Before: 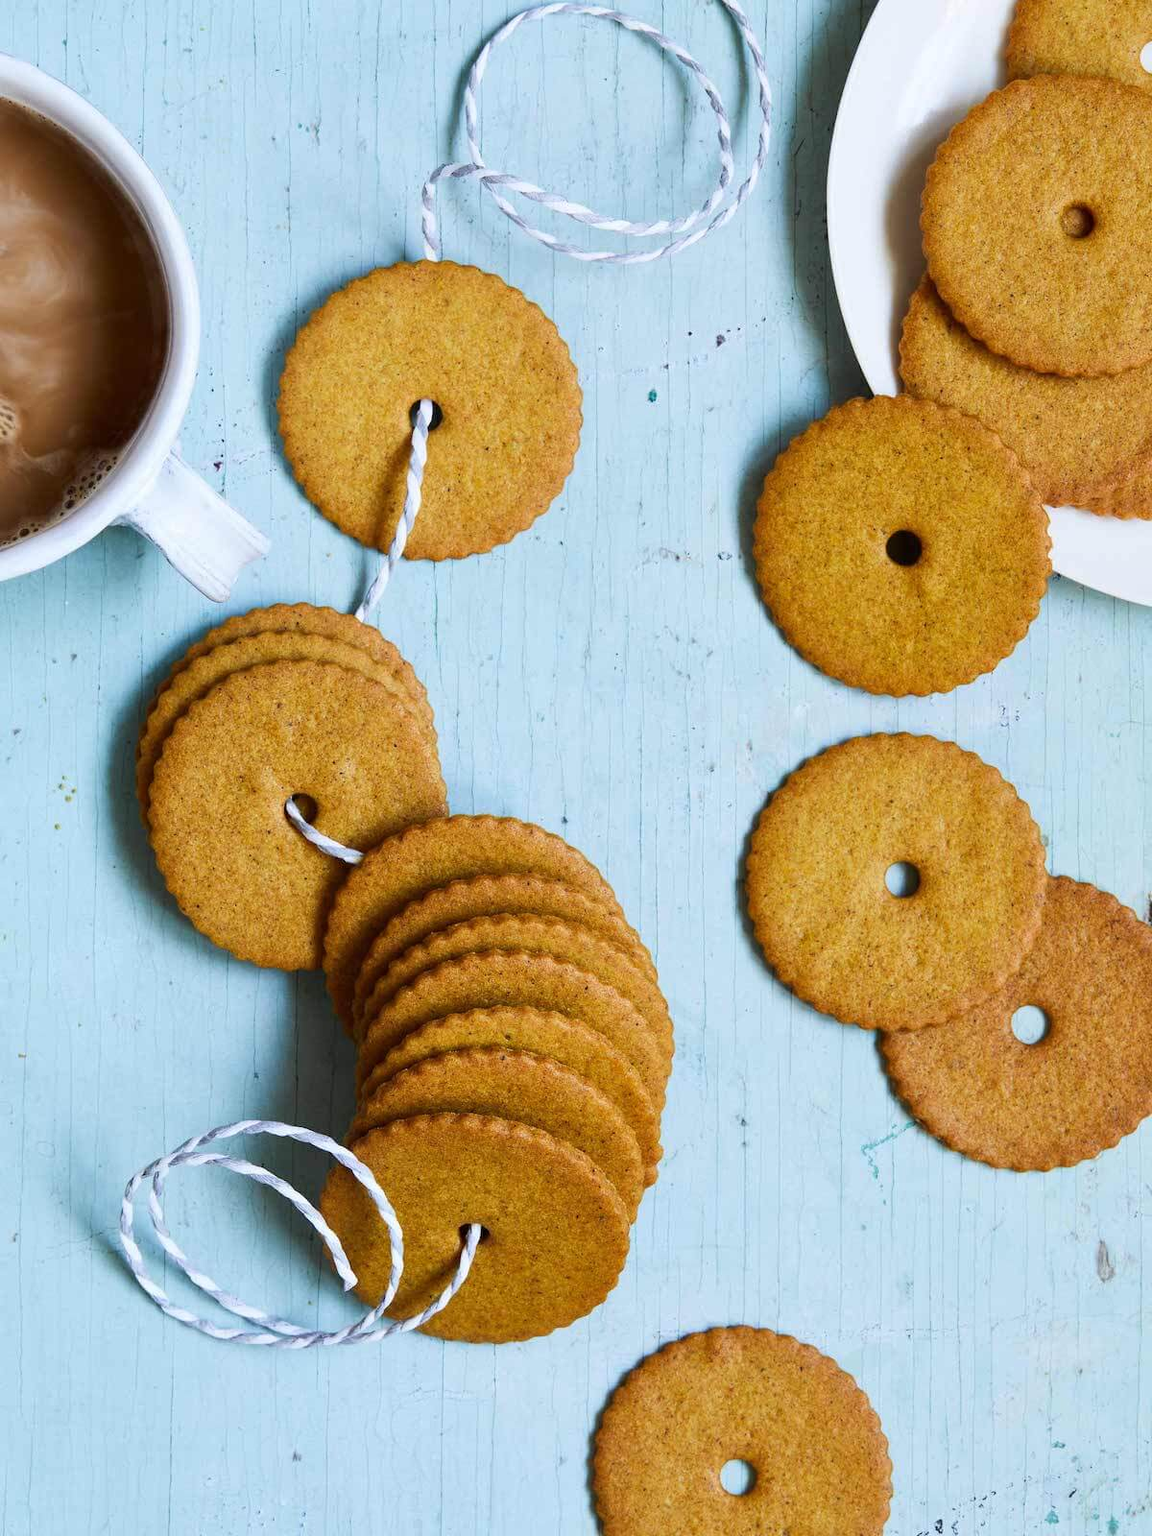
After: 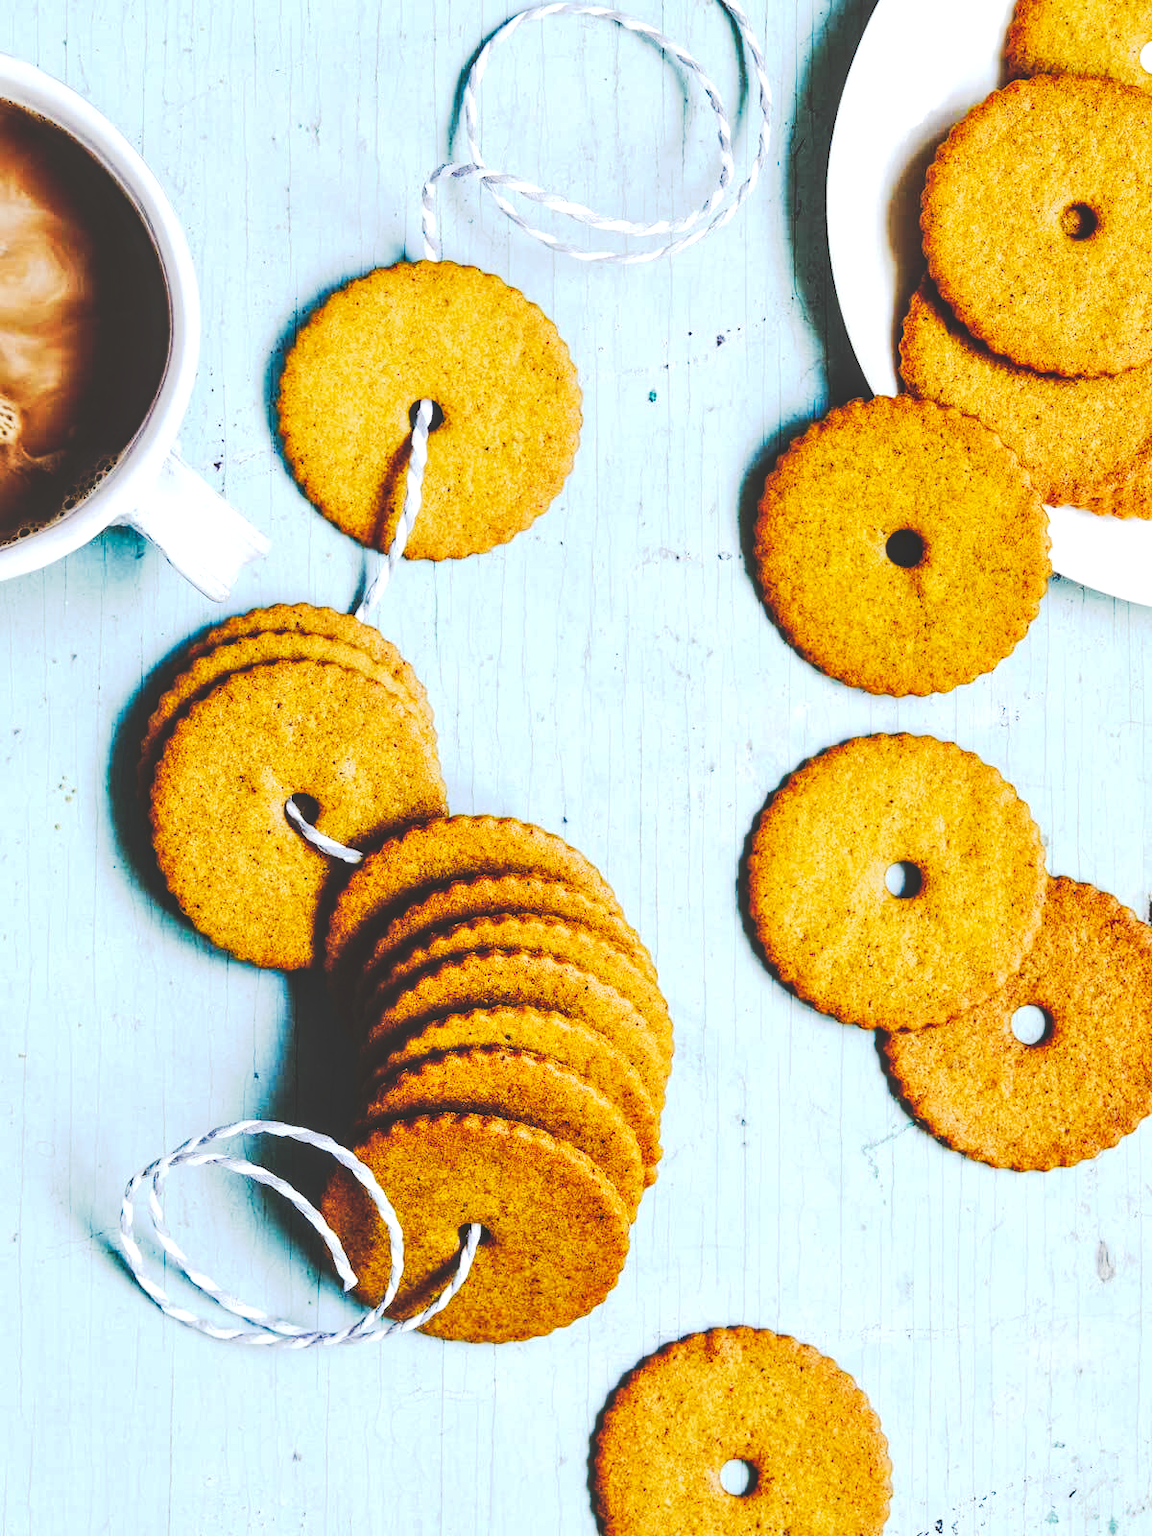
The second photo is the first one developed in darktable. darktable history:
local contrast: on, module defaults
tone equalizer: -8 EV -0.417 EV, -7 EV -0.389 EV, -6 EV -0.333 EV, -5 EV -0.222 EV, -3 EV 0.222 EV, -2 EV 0.333 EV, -1 EV 0.389 EV, +0 EV 0.417 EV, edges refinement/feathering 500, mask exposure compensation -1.25 EV, preserve details no
tone curve: curves: ch0 [(0, 0) (0.003, 0.184) (0.011, 0.184) (0.025, 0.189) (0.044, 0.192) (0.069, 0.194) (0.1, 0.2) (0.136, 0.202) (0.177, 0.206) (0.224, 0.214) (0.277, 0.243) (0.335, 0.297) (0.399, 0.39) (0.468, 0.508) (0.543, 0.653) (0.623, 0.754) (0.709, 0.834) (0.801, 0.887) (0.898, 0.925) (1, 1)], preserve colors none
